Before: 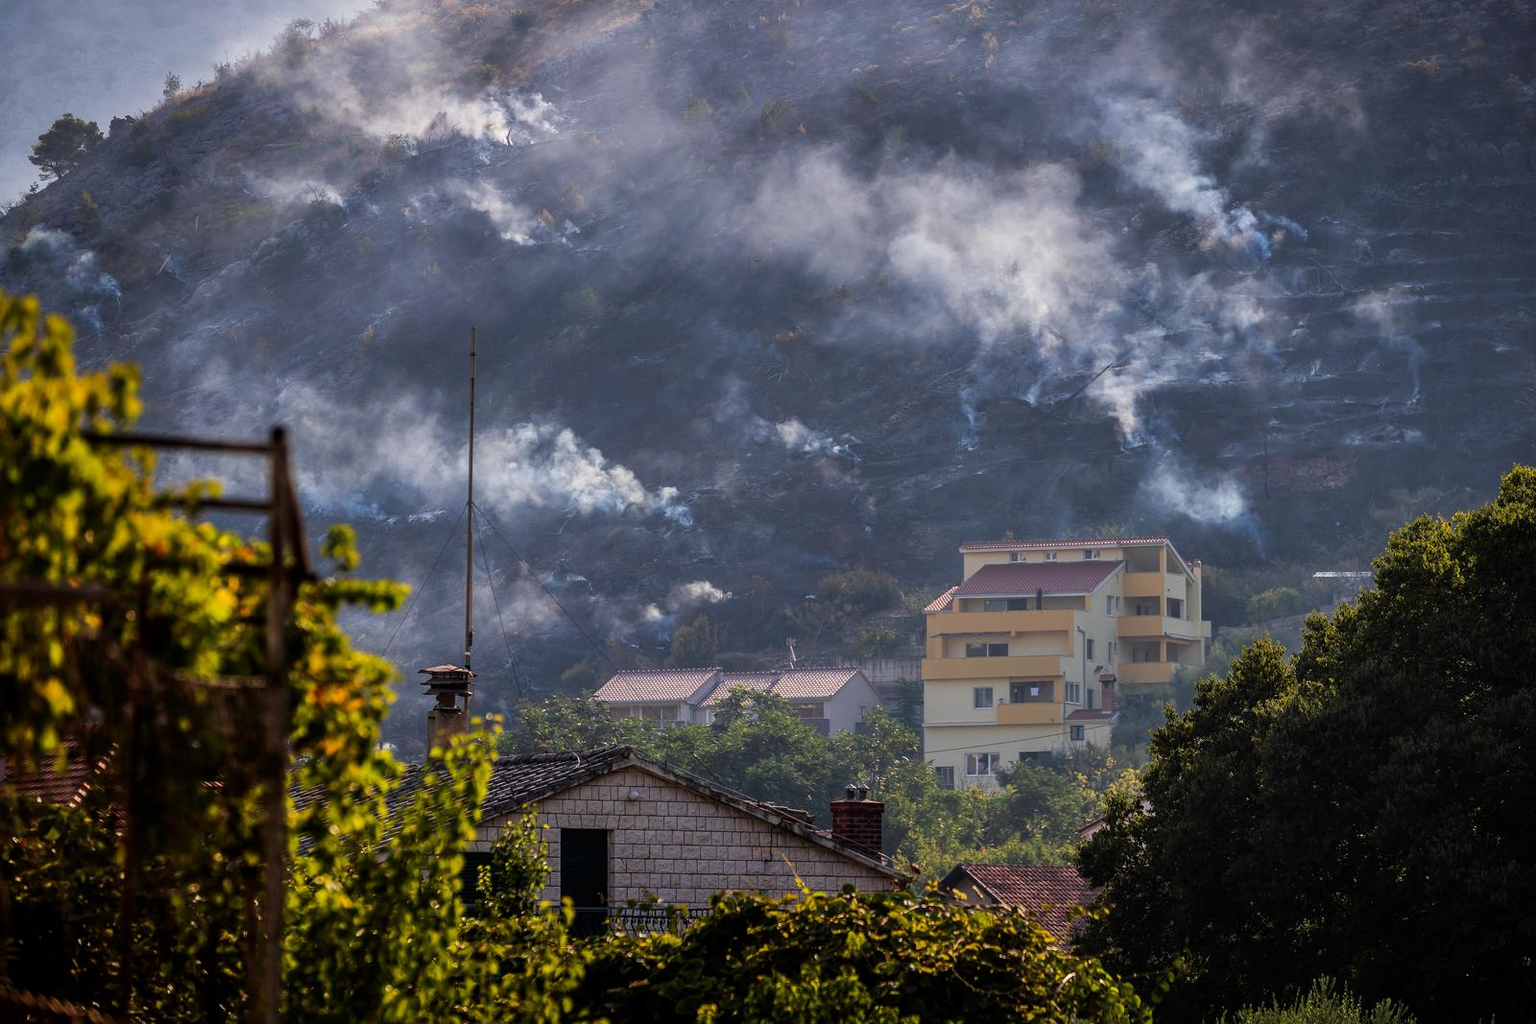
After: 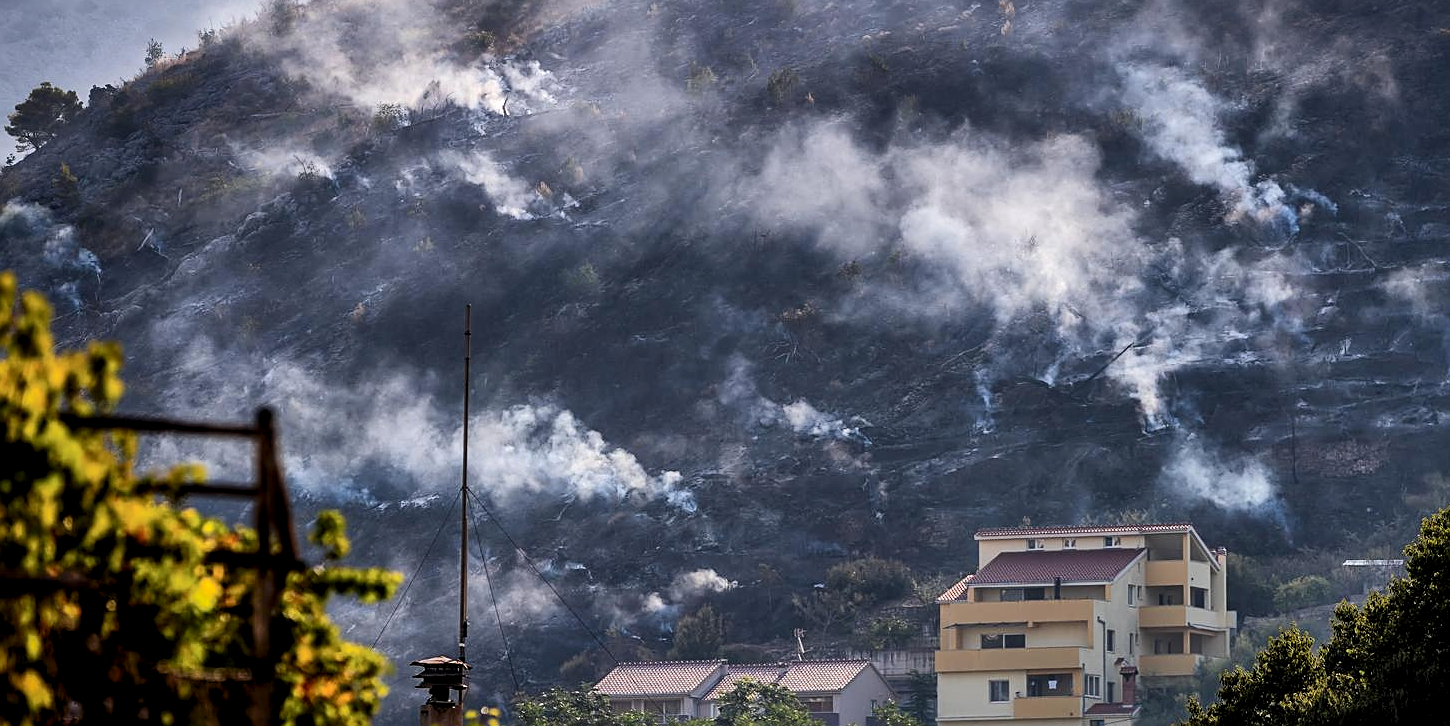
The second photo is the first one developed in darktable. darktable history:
levels: levels [0.026, 0.507, 0.987]
local contrast: mode bilateral grid, contrast 20, coarseness 50, detail 132%, midtone range 0.2
shadows and highlights: highlights color adjustment 32.4%
contrast brightness saturation: contrast 0.272
crop: left 1.574%, top 3.405%, right 7.758%, bottom 28.461%
exposure: compensate highlight preservation false
sharpen: on, module defaults
